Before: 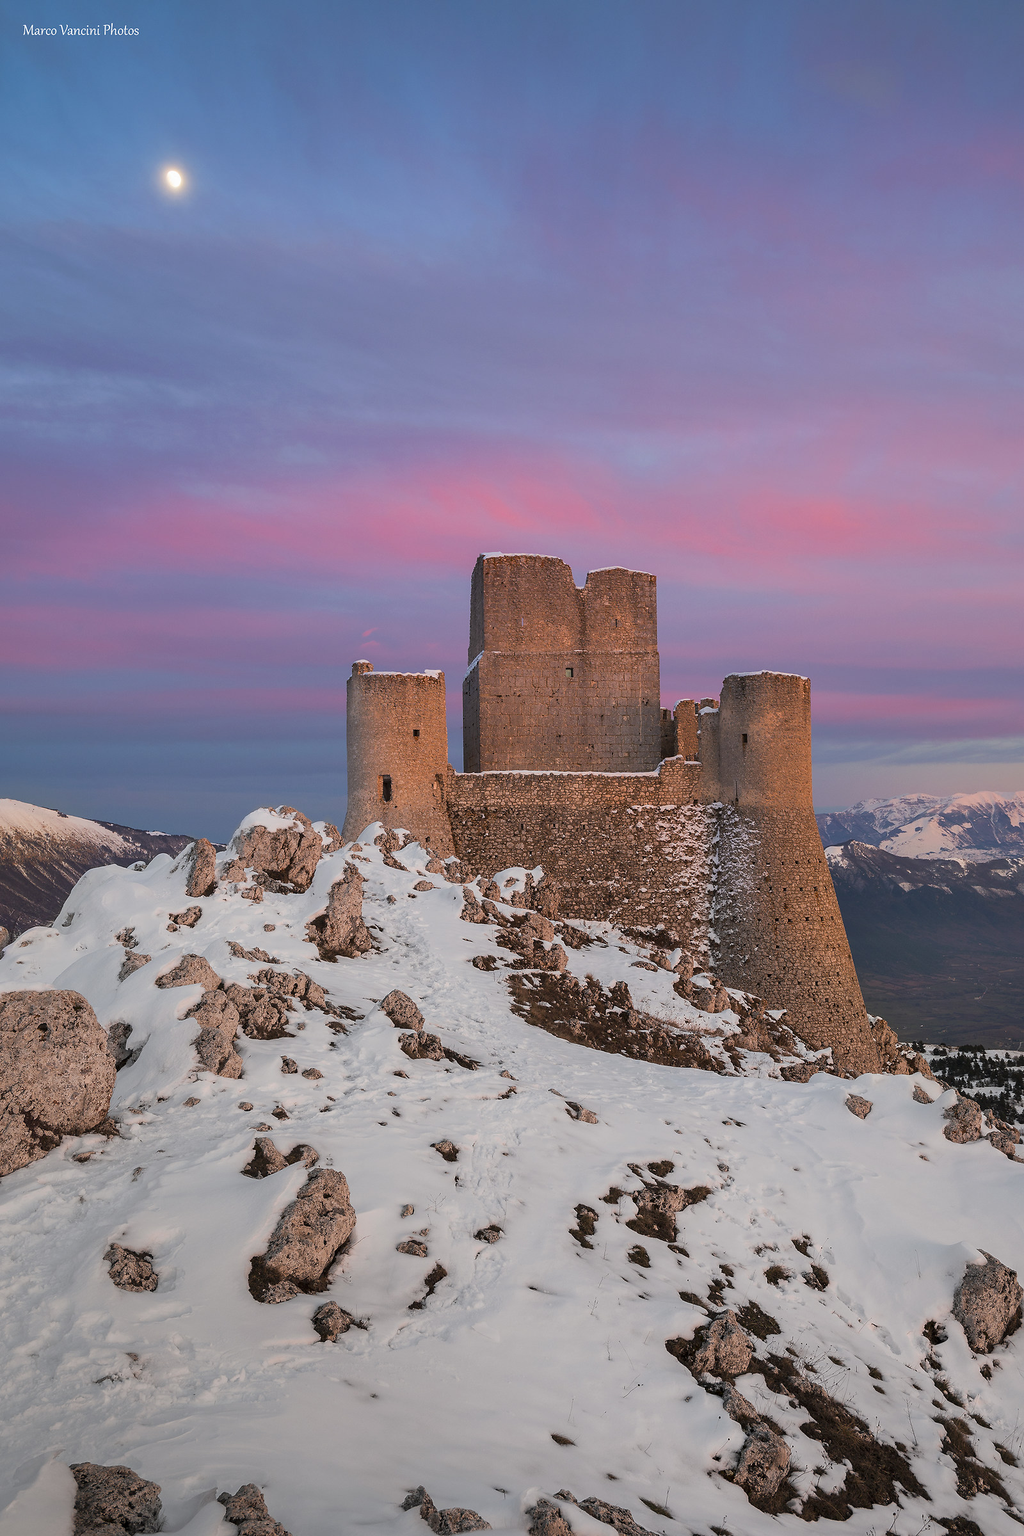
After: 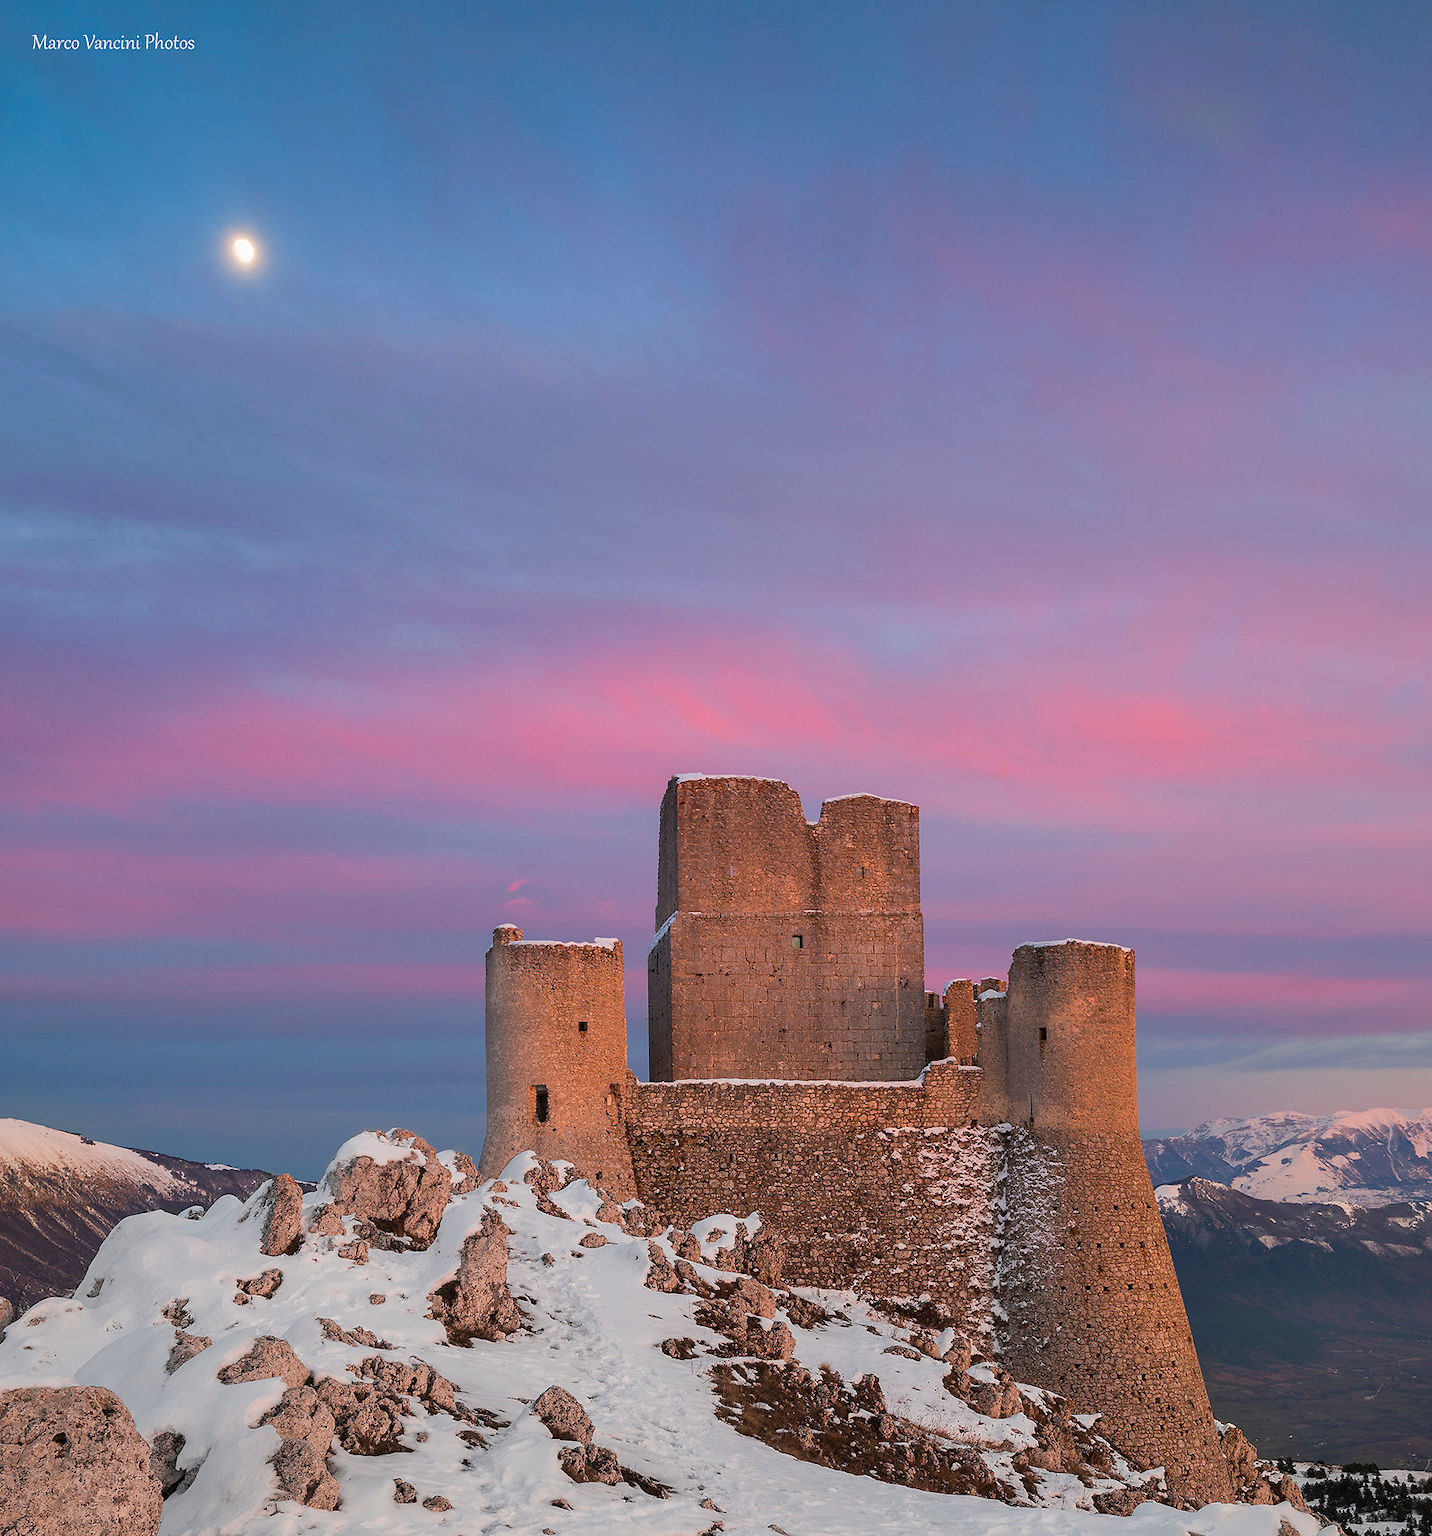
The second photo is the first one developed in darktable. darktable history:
crop: right 0.001%, bottom 28.579%
